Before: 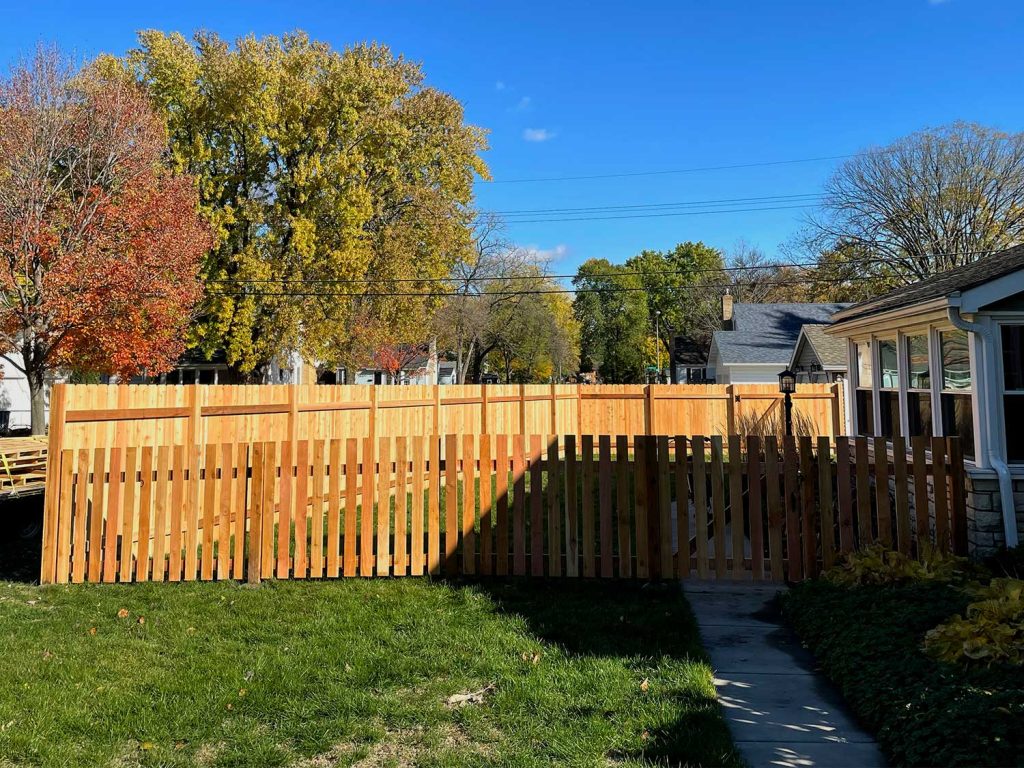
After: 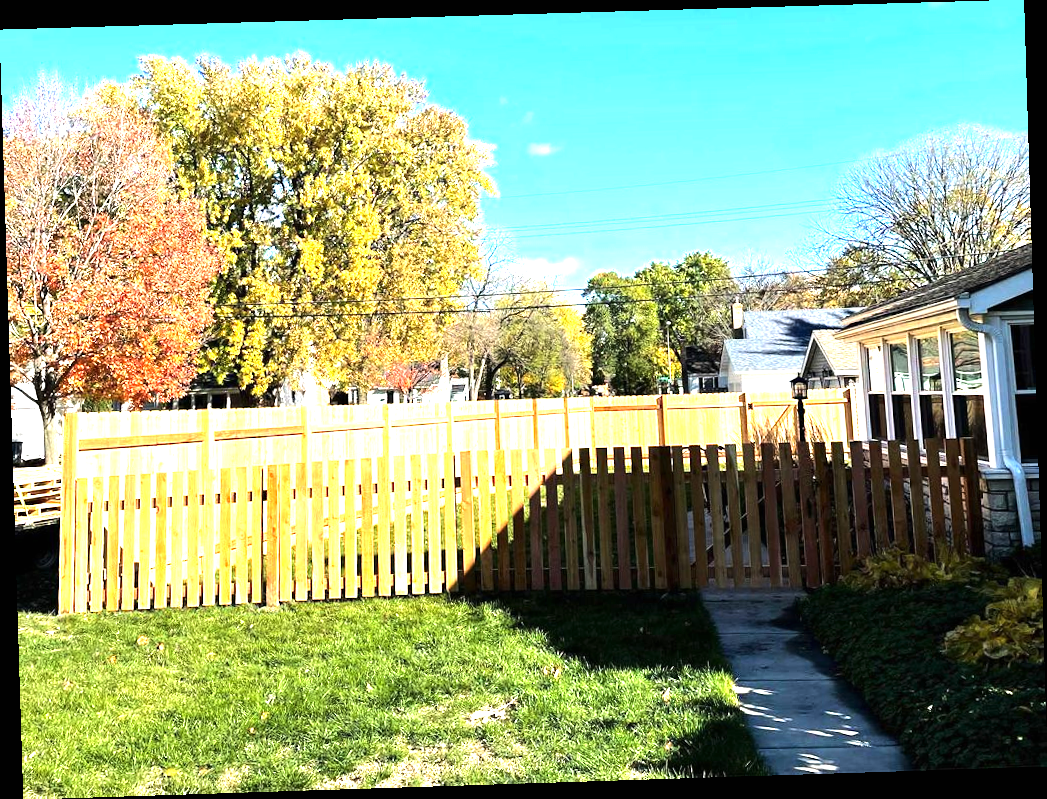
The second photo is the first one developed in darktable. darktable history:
tone equalizer: -8 EV -0.75 EV, -7 EV -0.7 EV, -6 EV -0.6 EV, -5 EV -0.4 EV, -3 EV 0.4 EV, -2 EV 0.6 EV, -1 EV 0.7 EV, +0 EV 0.75 EV, edges refinement/feathering 500, mask exposure compensation -1.57 EV, preserve details no
rotate and perspective: rotation -1.77°, lens shift (horizontal) 0.004, automatic cropping off
exposure: black level correction 0, exposure 1.5 EV, compensate exposure bias true, compensate highlight preservation false
